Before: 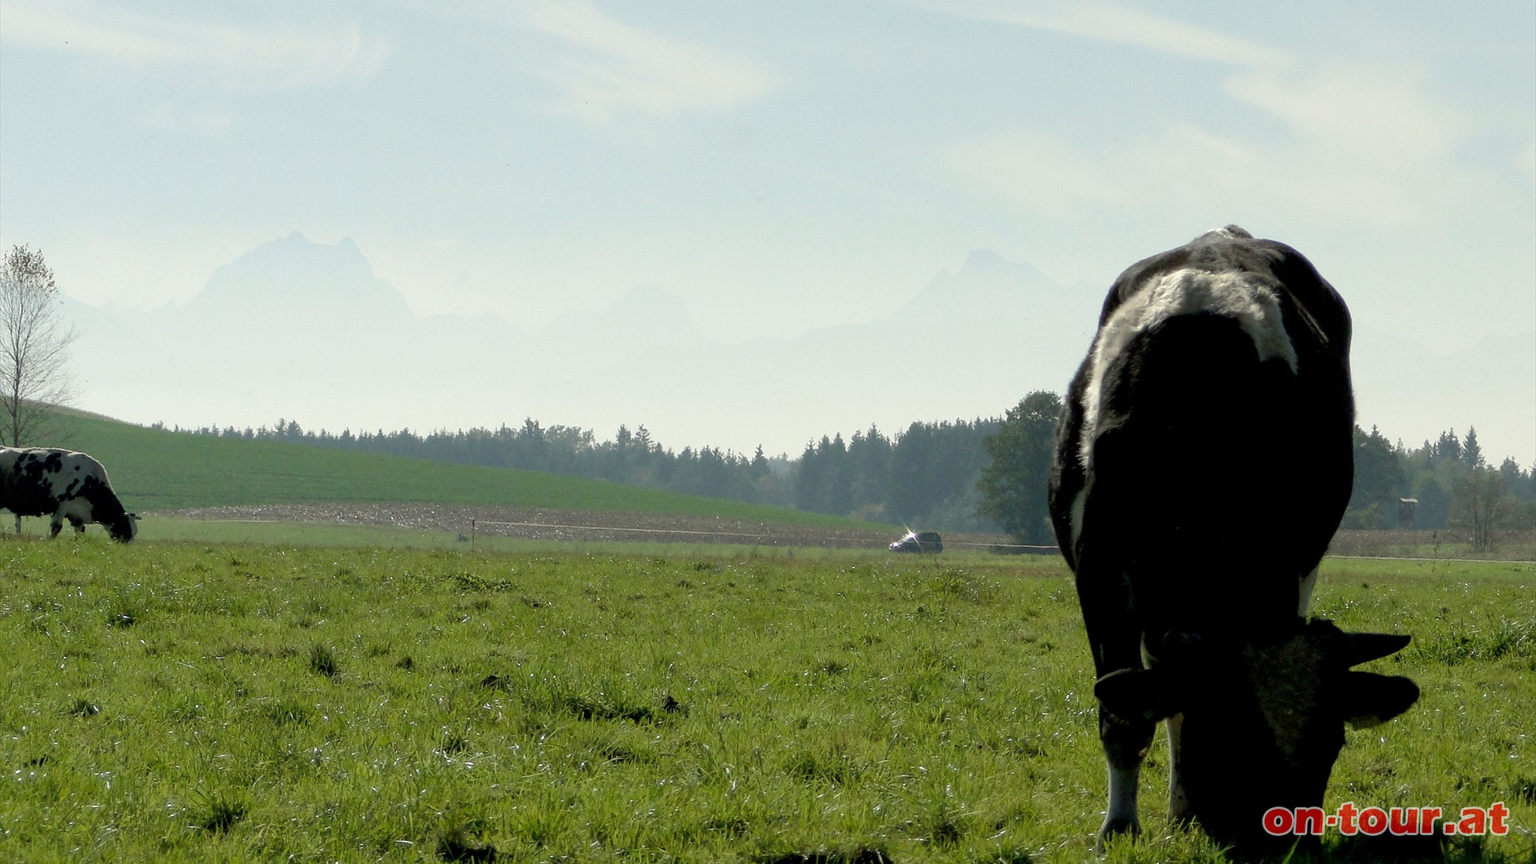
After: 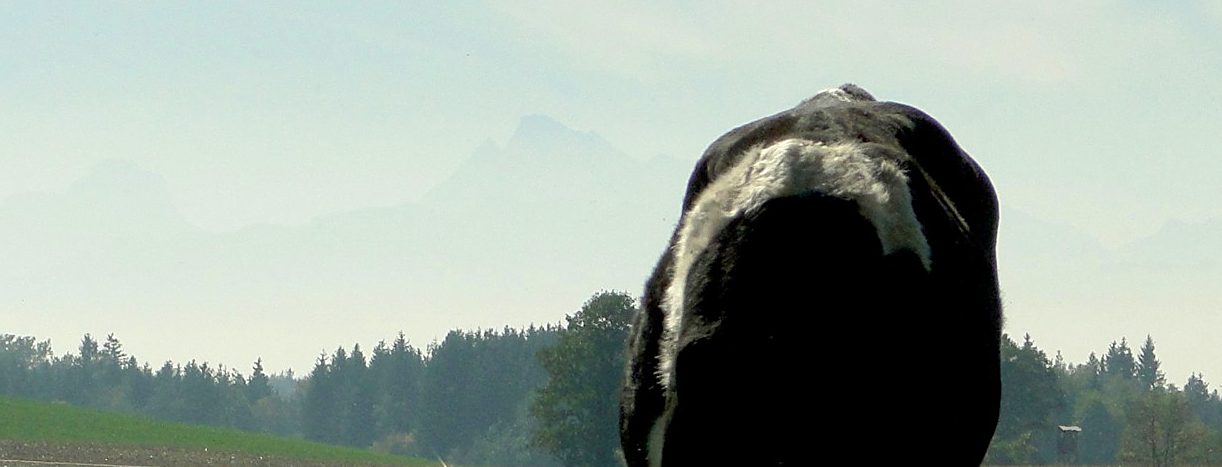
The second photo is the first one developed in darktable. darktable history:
crop: left 36.005%, top 18.293%, right 0.31%, bottom 38.444%
sharpen: on, module defaults
velvia: on, module defaults
